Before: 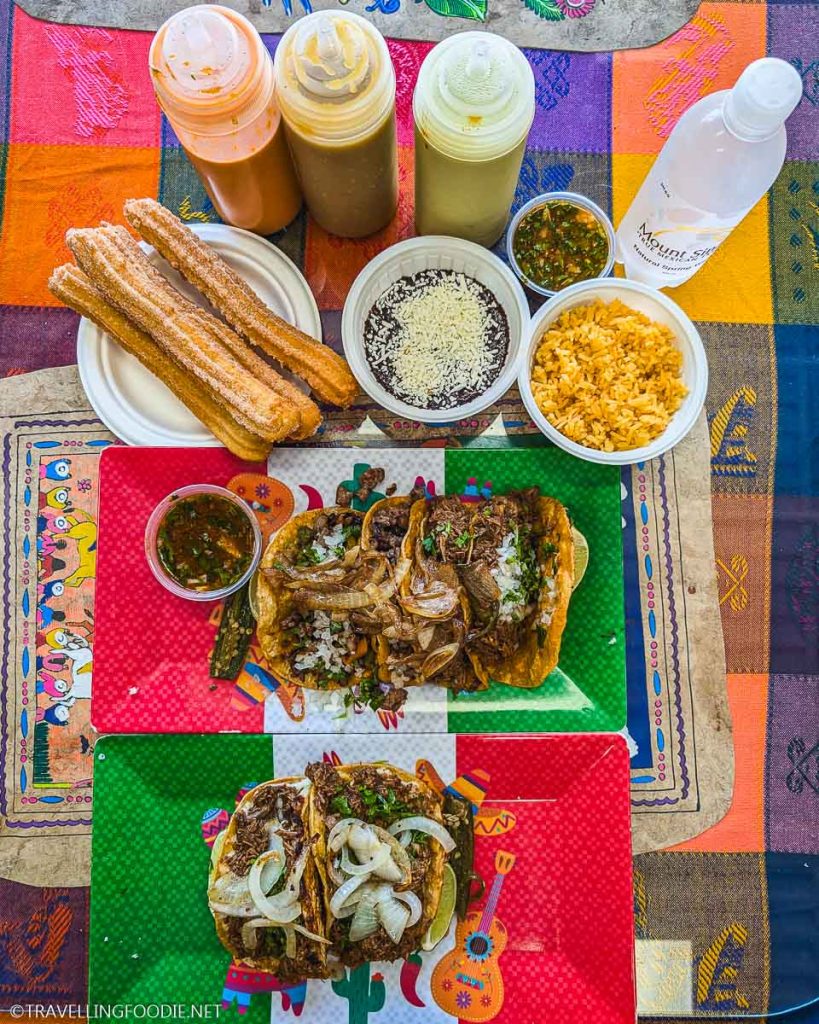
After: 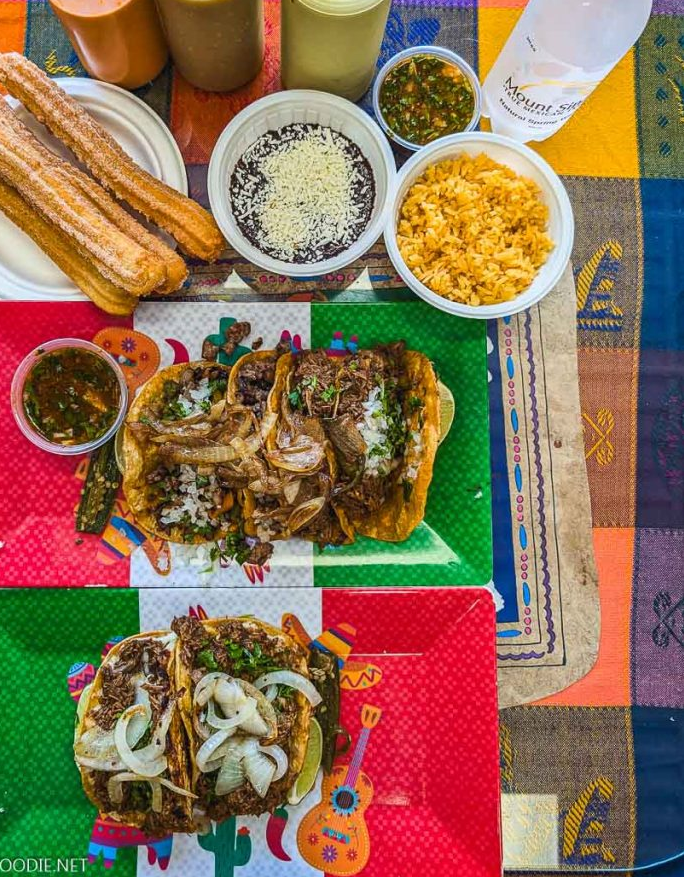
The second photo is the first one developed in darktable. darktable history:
crop: left 16.38%, top 14.349%
